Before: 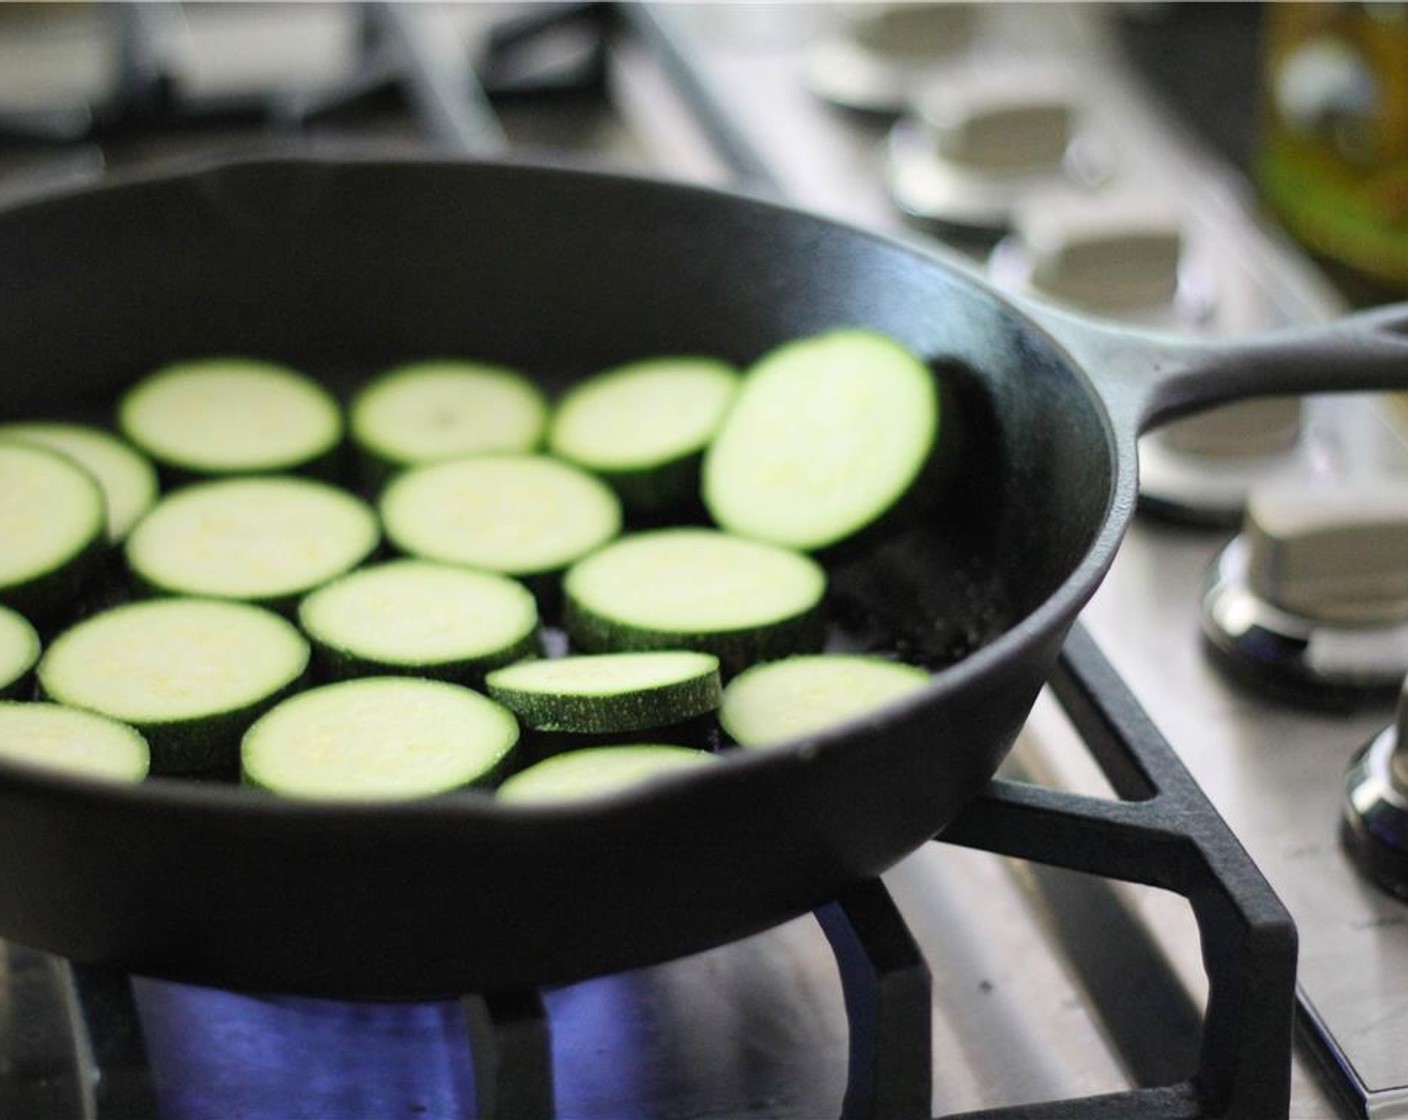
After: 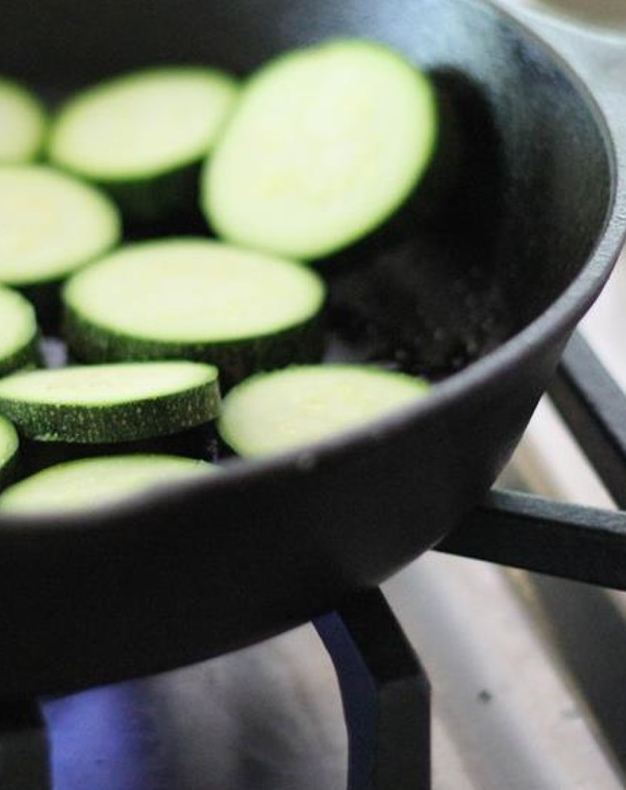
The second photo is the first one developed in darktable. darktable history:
crop: left 35.613%, top 25.929%, right 19.902%, bottom 3.454%
